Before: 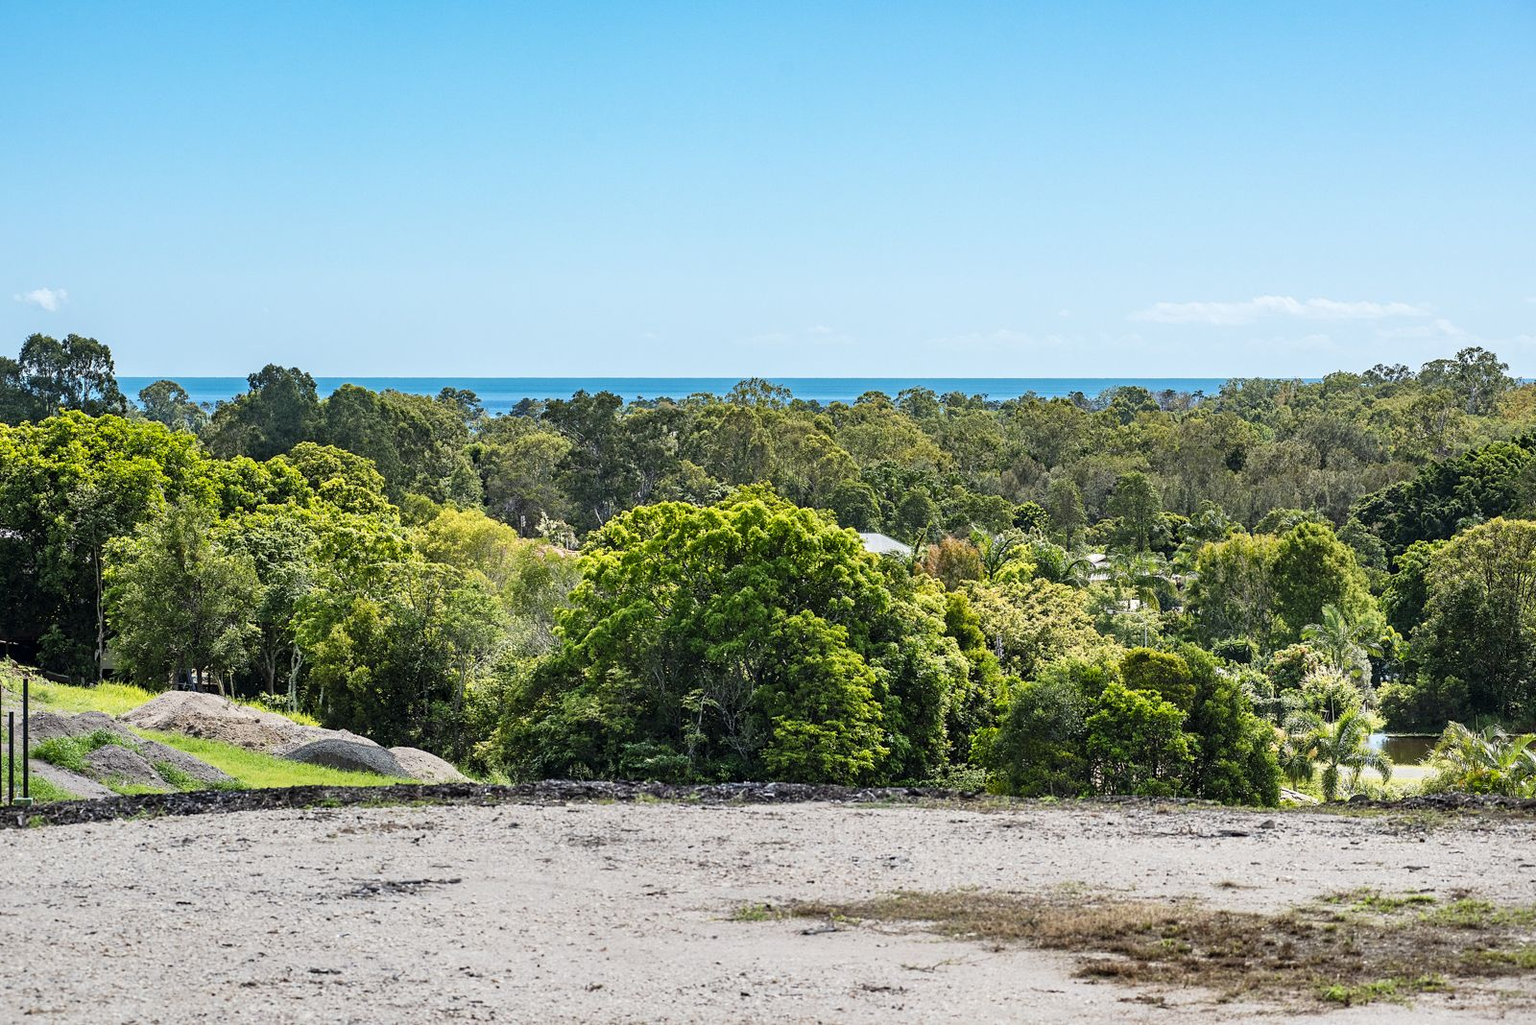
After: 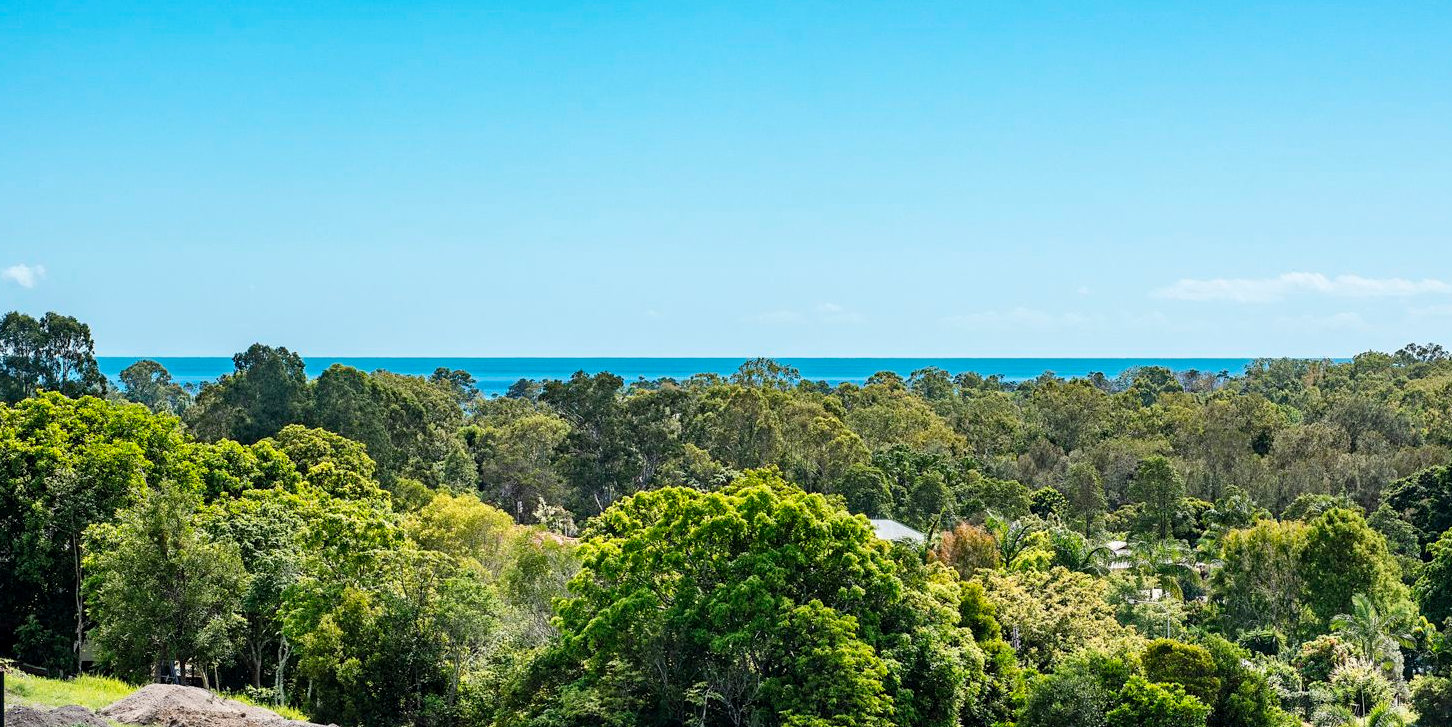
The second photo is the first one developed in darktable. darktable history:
crop: left 1.595%, top 3.459%, right 7.609%, bottom 28.457%
